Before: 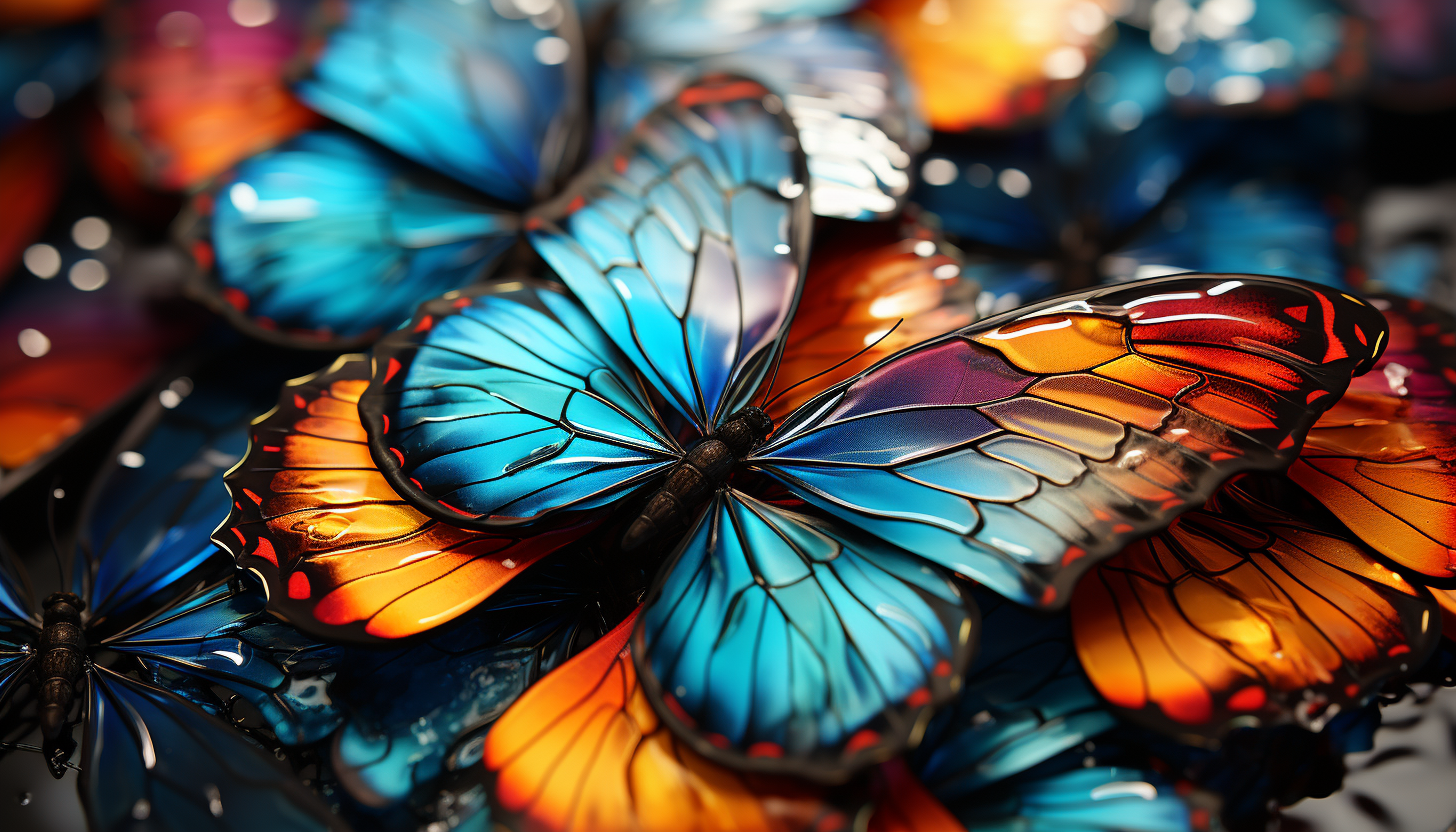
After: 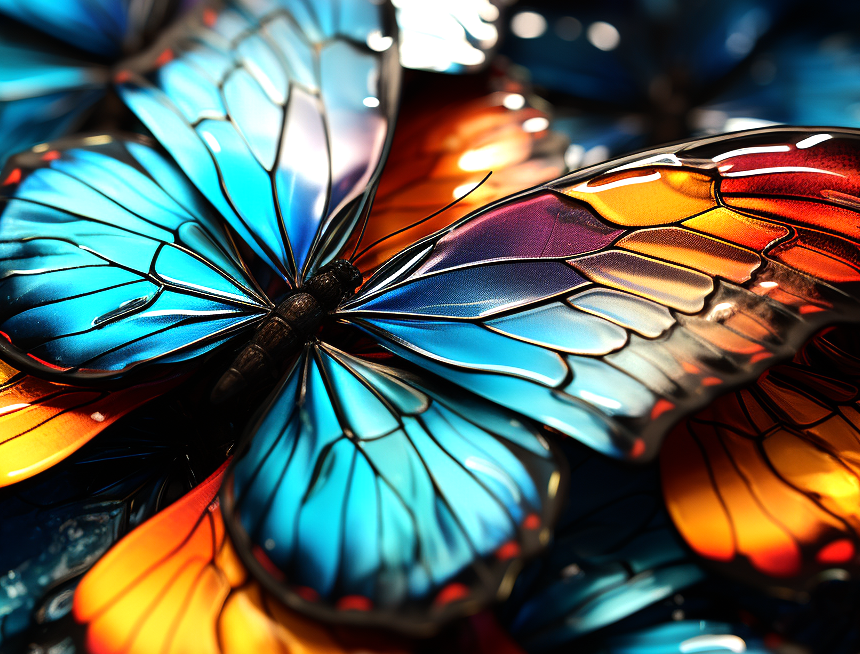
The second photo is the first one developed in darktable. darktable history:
crop and rotate: left 28.256%, top 17.734%, right 12.656%, bottom 3.573%
tone equalizer: -8 EV -0.75 EV, -7 EV -0.7 EV, -6 EV -0.6 EV, -5 EV -0.4 EV, -3 EV 0.4 EV, -2 EV 0.6 EV, -1 EV 0.7 EV, +0 EV 0.75 EV, edges refinement/feathering 500, mask exposure compensation -1.57 EV, preserve details no
